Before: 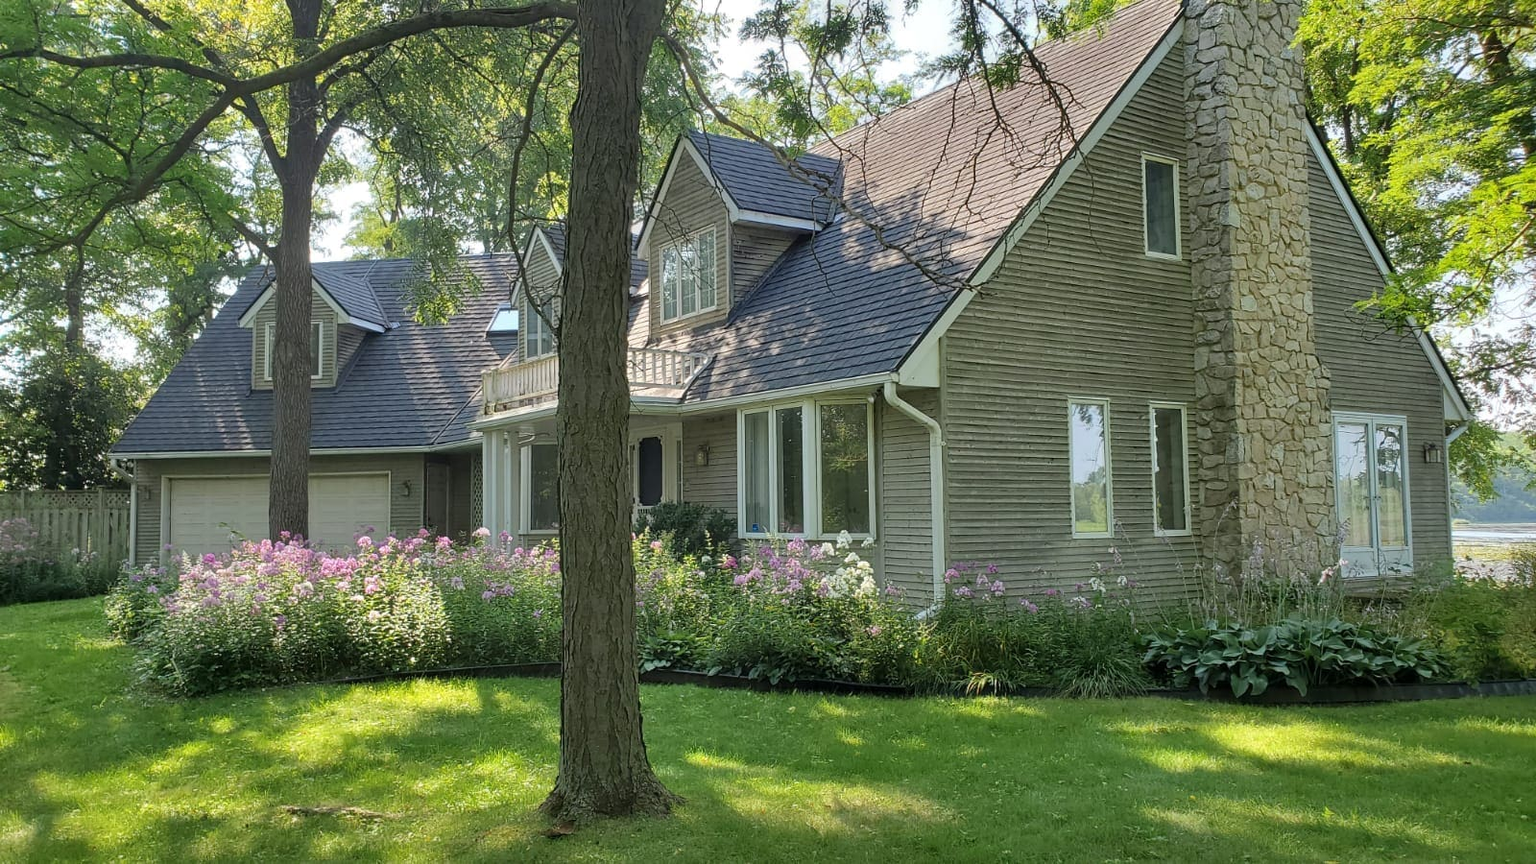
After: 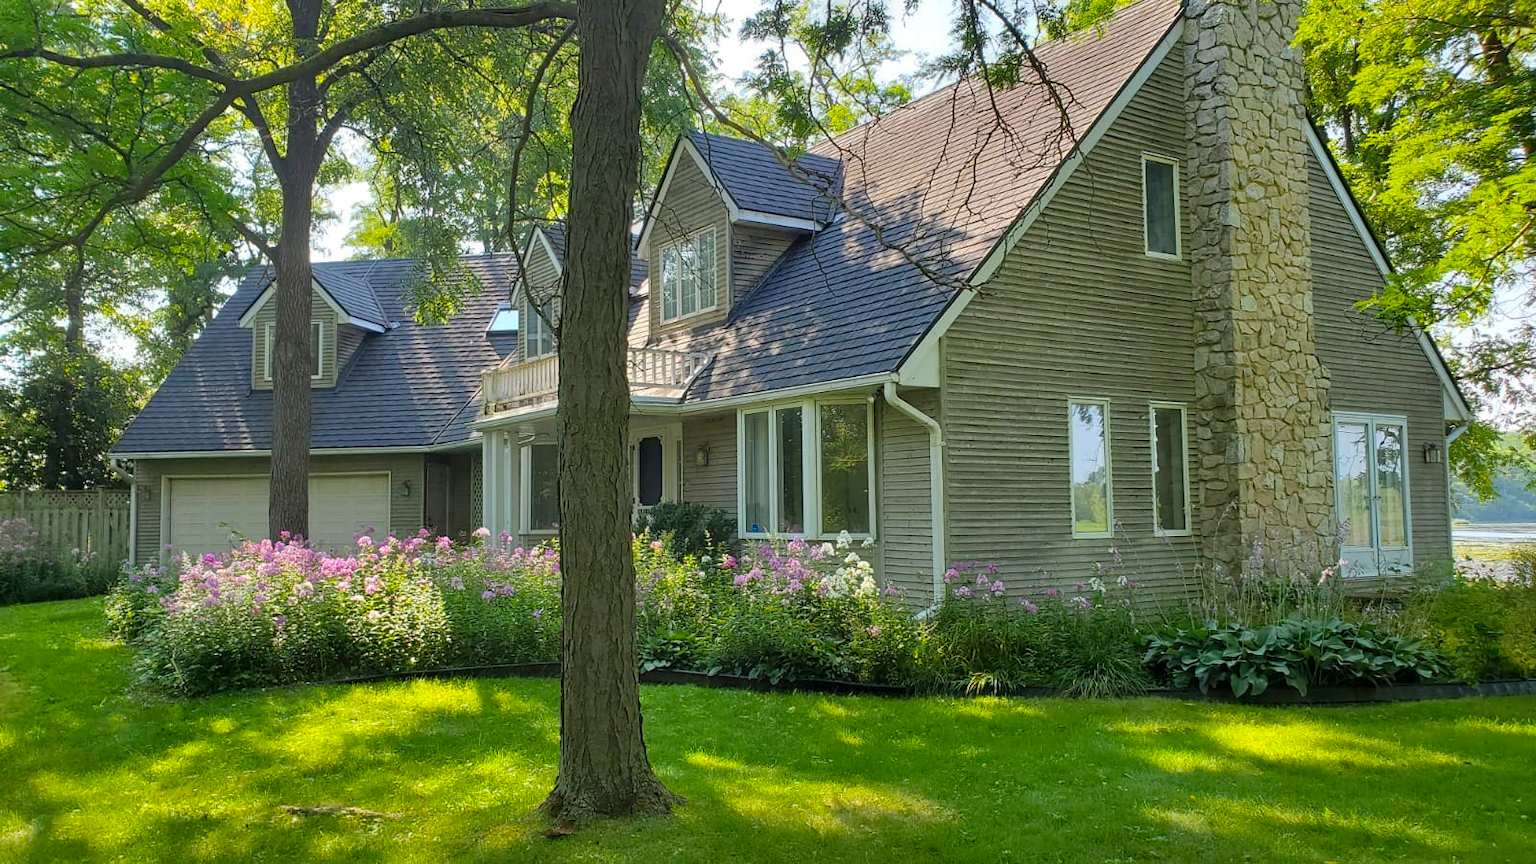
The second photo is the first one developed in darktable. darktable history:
exposure: compensate highlight preservation false
color balance rgb: perceptual saturation grading › global saturation 30%, global vibrance 20%
